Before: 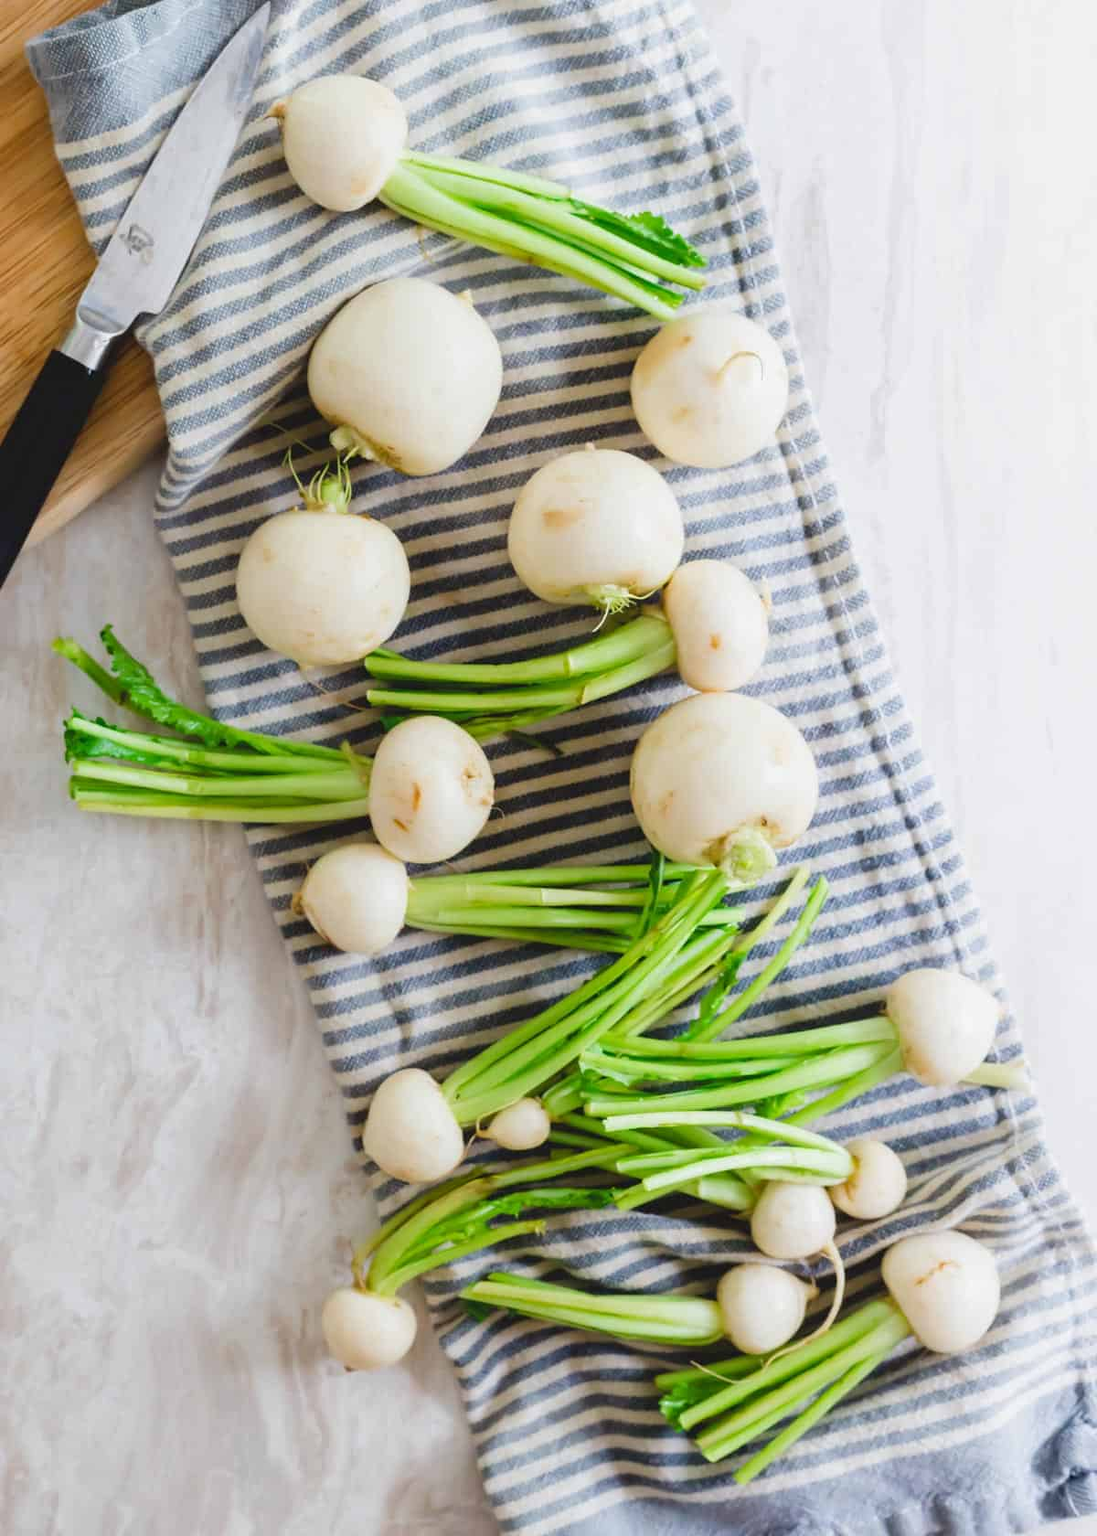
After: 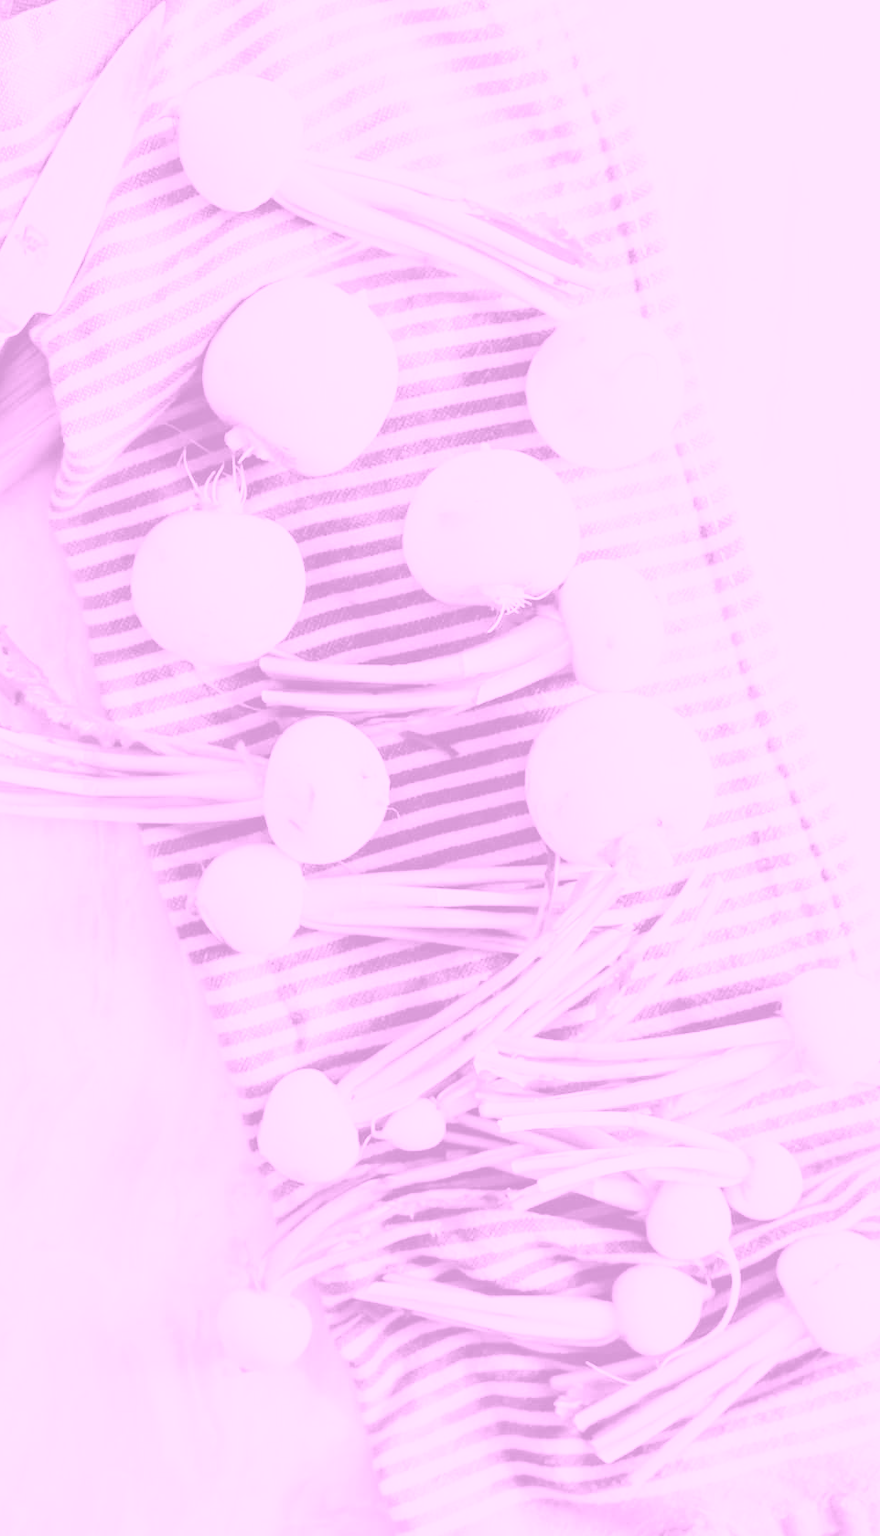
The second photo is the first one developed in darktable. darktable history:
crop and rotate: left 9.597%, right 10.195%
base curve: curves: ch0 [(0, 0) (0.028, 0.03) (0.121, 0.232) (0.46, 0.748) (0.859, 0.968) (1, 1)], preserve colors none
colorize: hue 331.2°, saturation 75%, source mix 30.28%, lightness 70.52%, version 1
